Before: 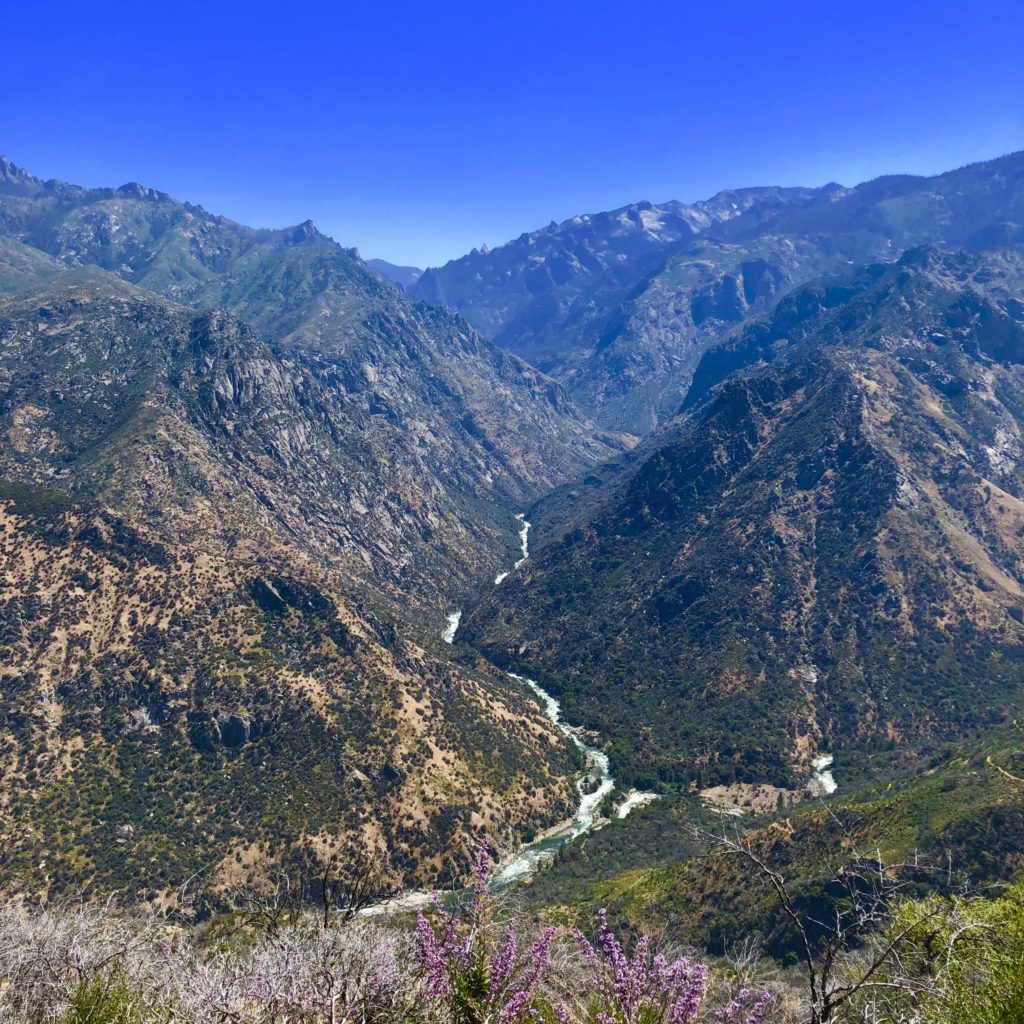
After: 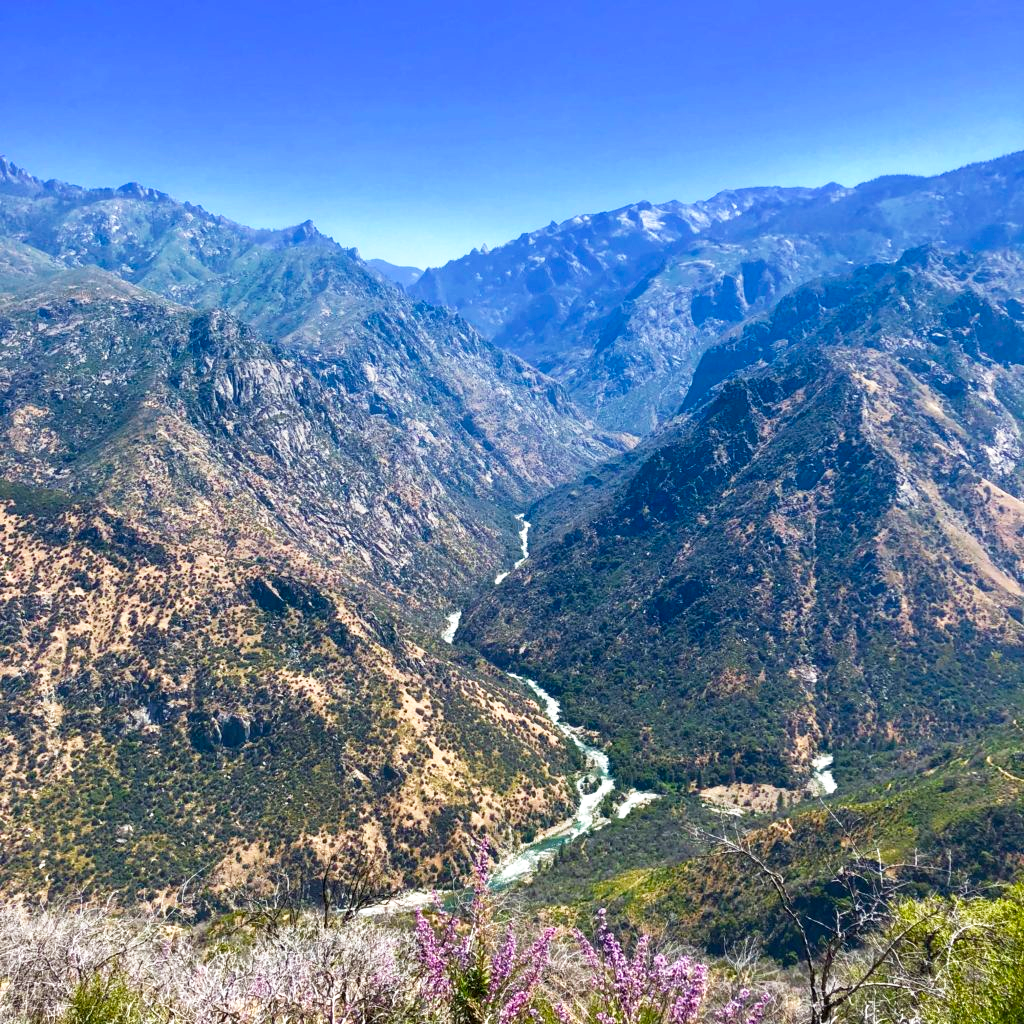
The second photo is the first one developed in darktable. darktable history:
color correction: saturation 0.99
exposure: black level correction 0.001, exposure 0.191 EV, compensate highlight preservation false
local contrast: highlights 100%, shadows 100%, detail 120%, midtone range 0.2
base curve: curves: ch0 [(0, 0) (0.579, 0.807) (1, 1)], preserve colors none
